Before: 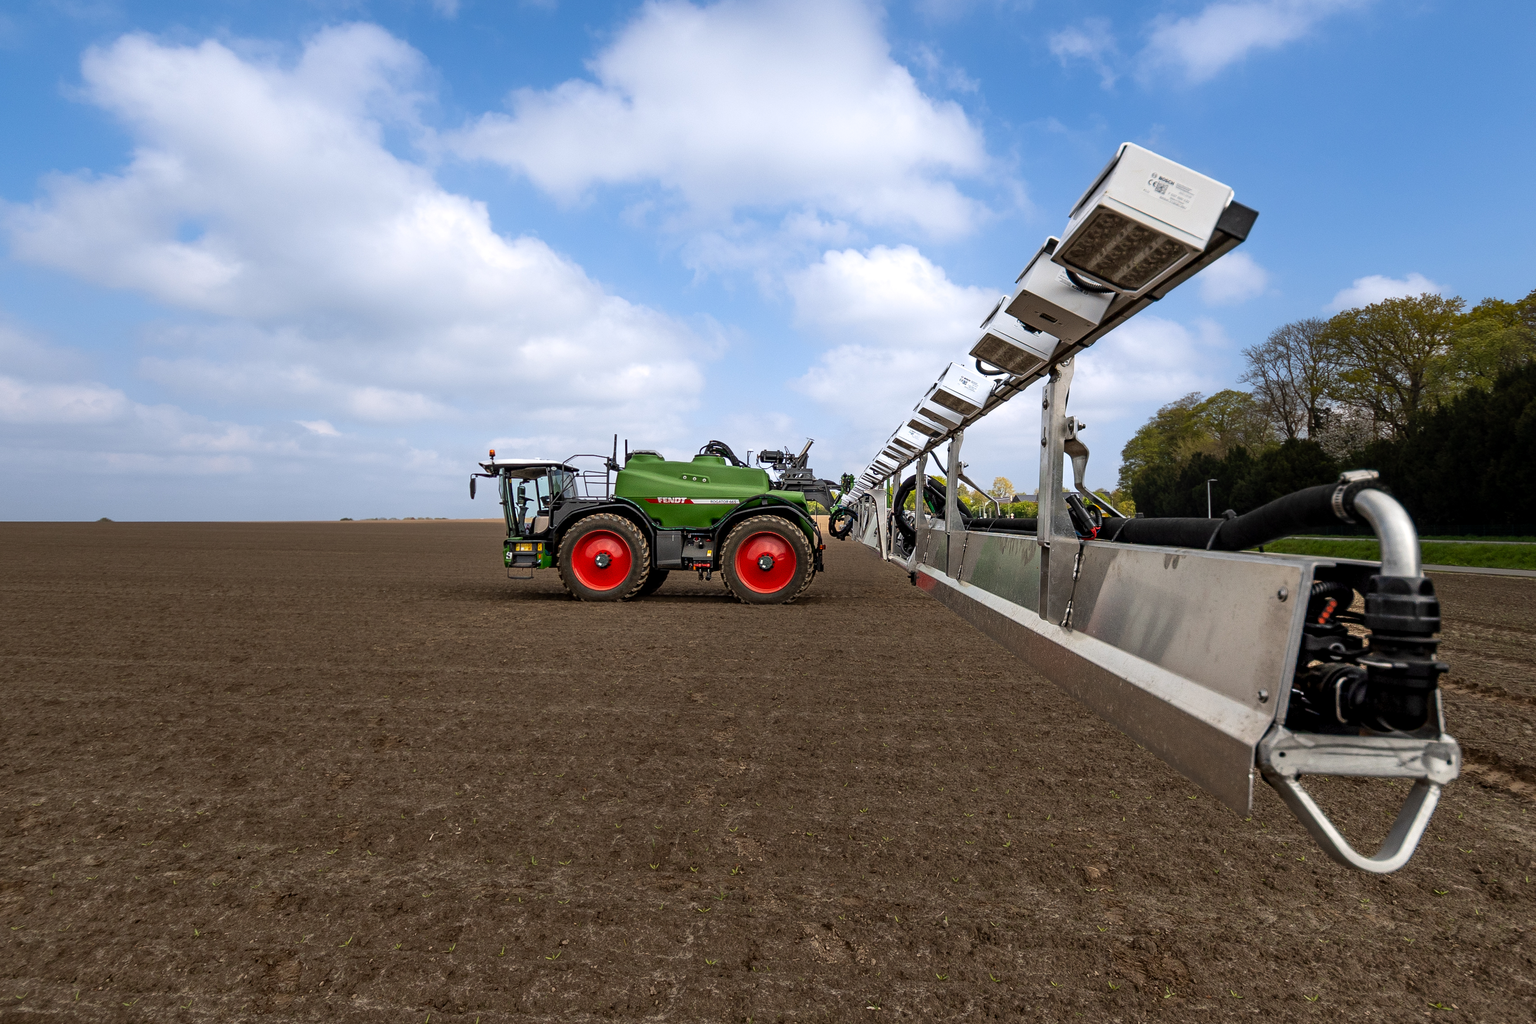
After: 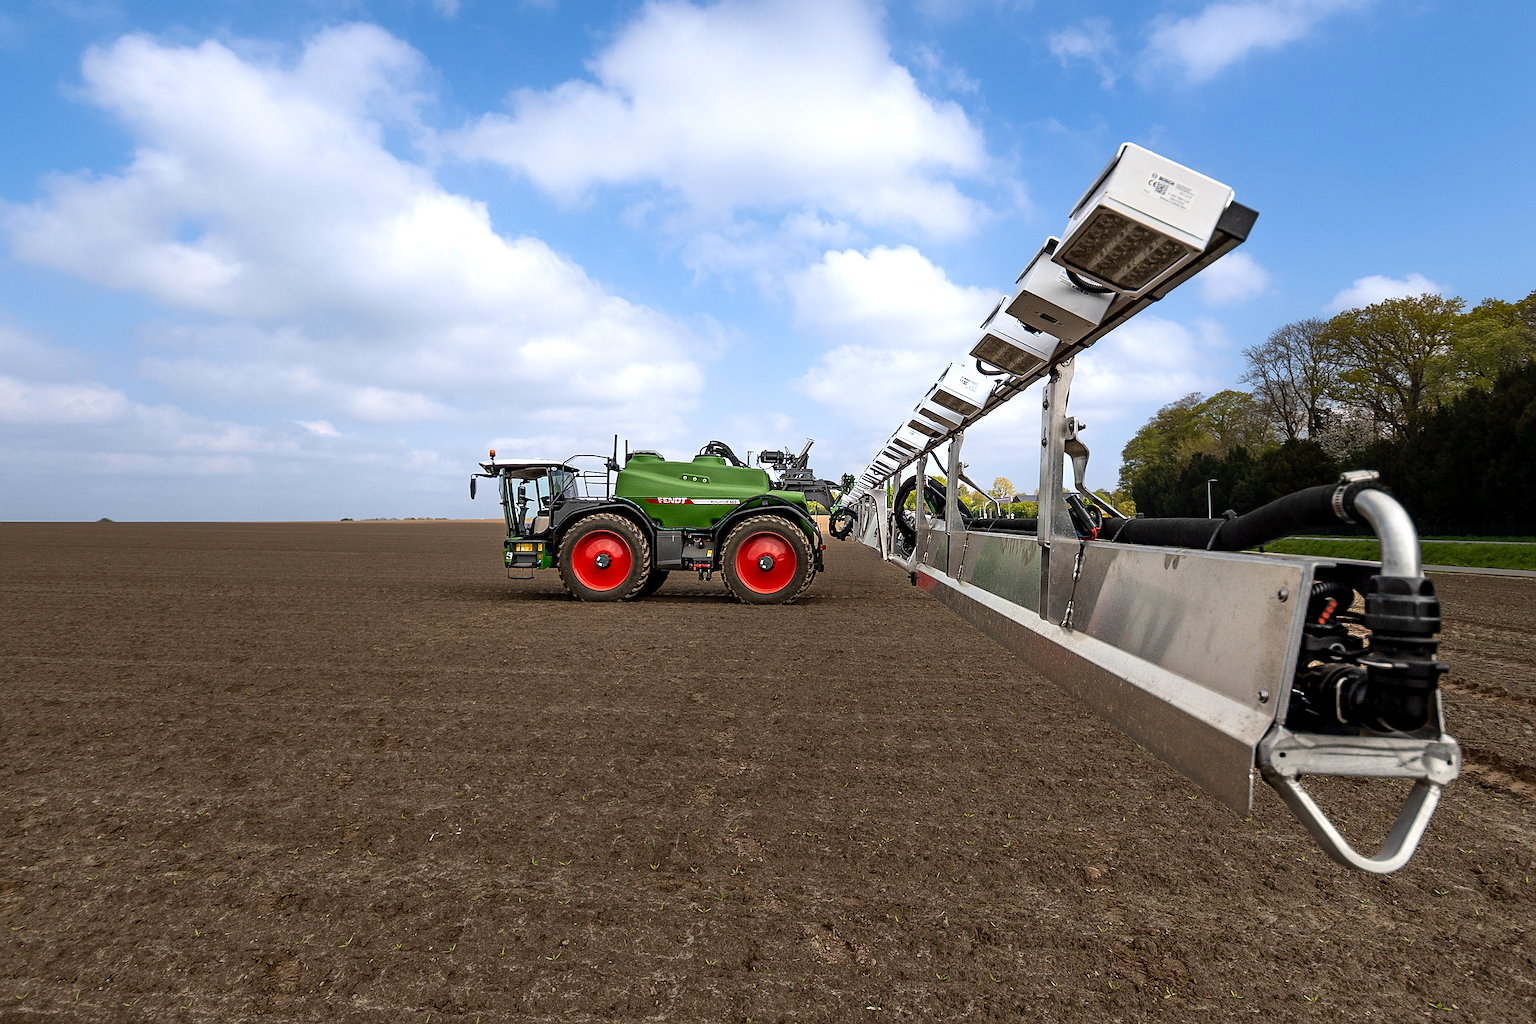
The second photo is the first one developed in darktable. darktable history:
levels: levels [0, 0.474, 0.947]
sharpen: on, module defaults
